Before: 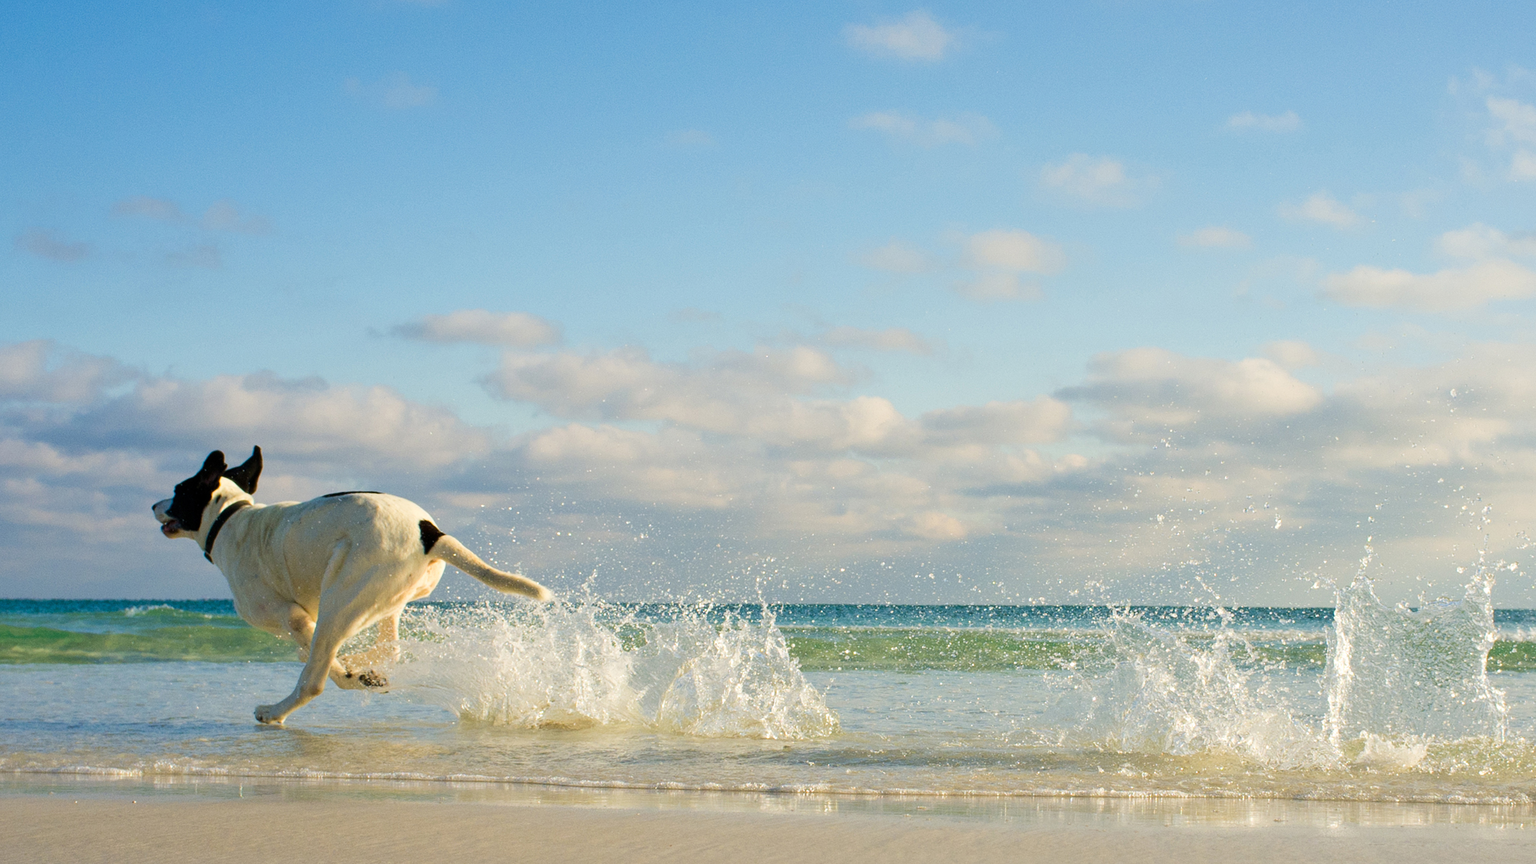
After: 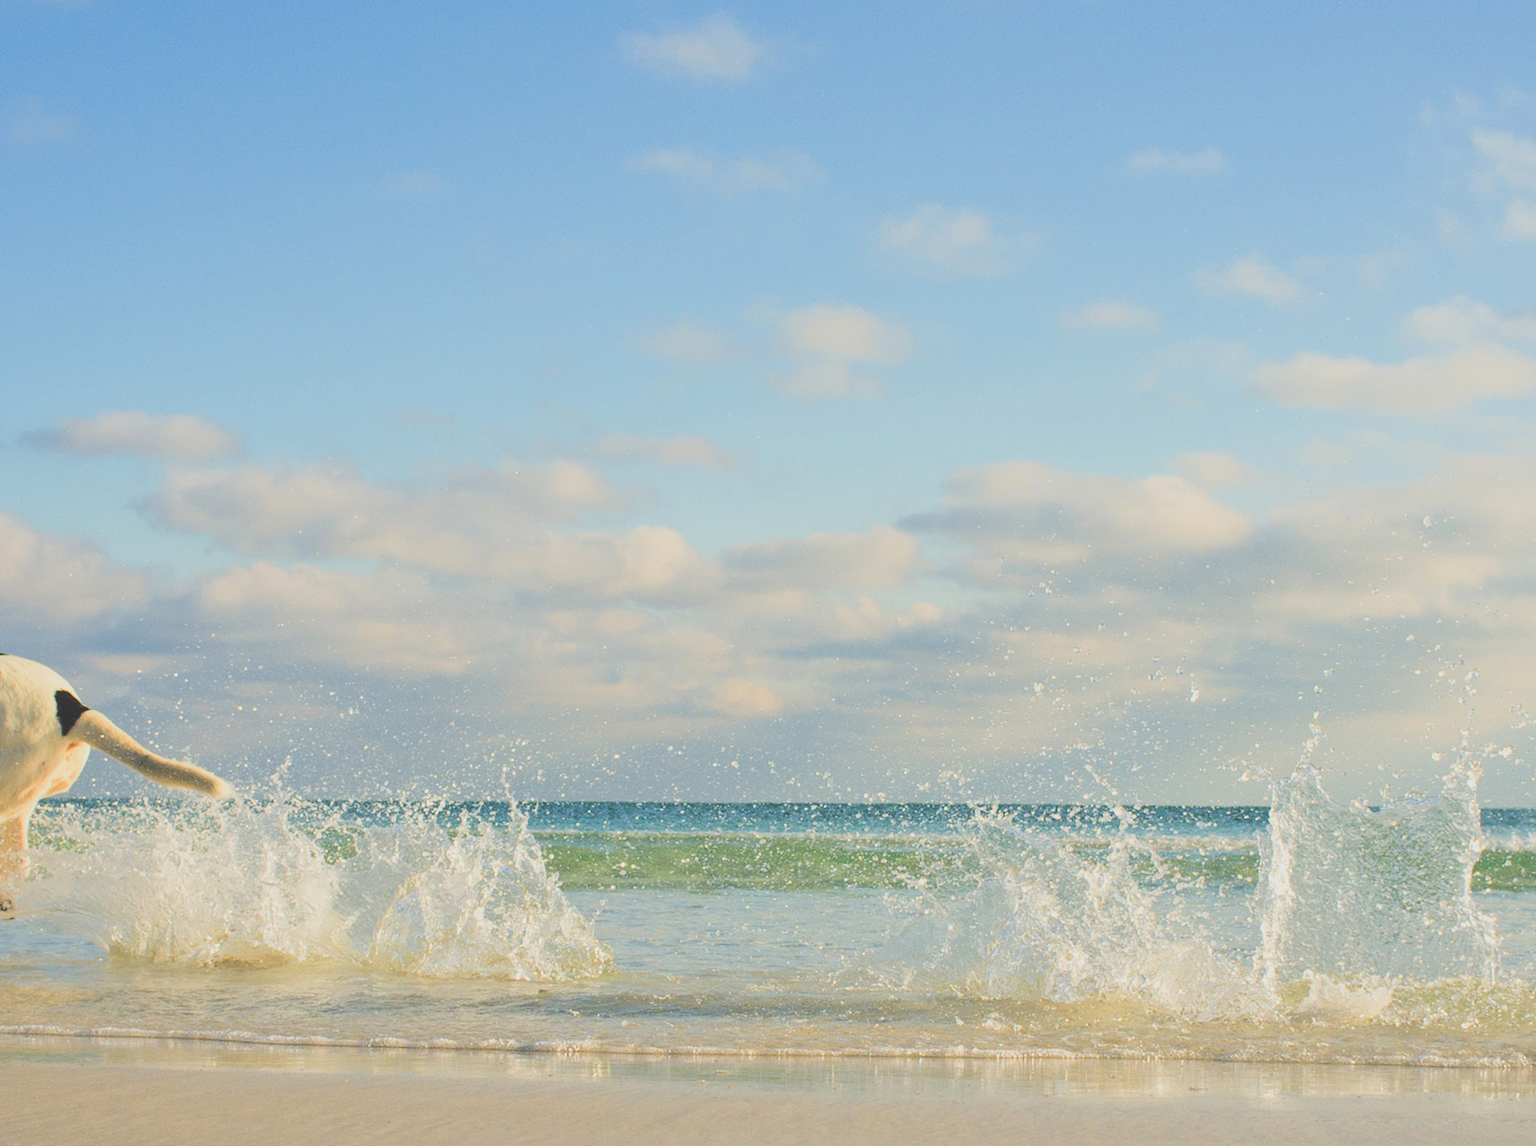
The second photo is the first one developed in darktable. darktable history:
exposure: black level correction 0.001, exposure 0.191 EV, compensate highlight preservation false
filmic rgb: black relative exposure -7.65 EV, white relative exposure 4.56 EV, hardness 3.61
crop and rotate: left 24.6%
contrast brightness saturation: brightness 0.15
rgb curve: curves: ch0 [(0, 0.186) (0.314, 0.284) (0.775, 0.708) (1, 1)], compensate middle gray true, preserve colors none
